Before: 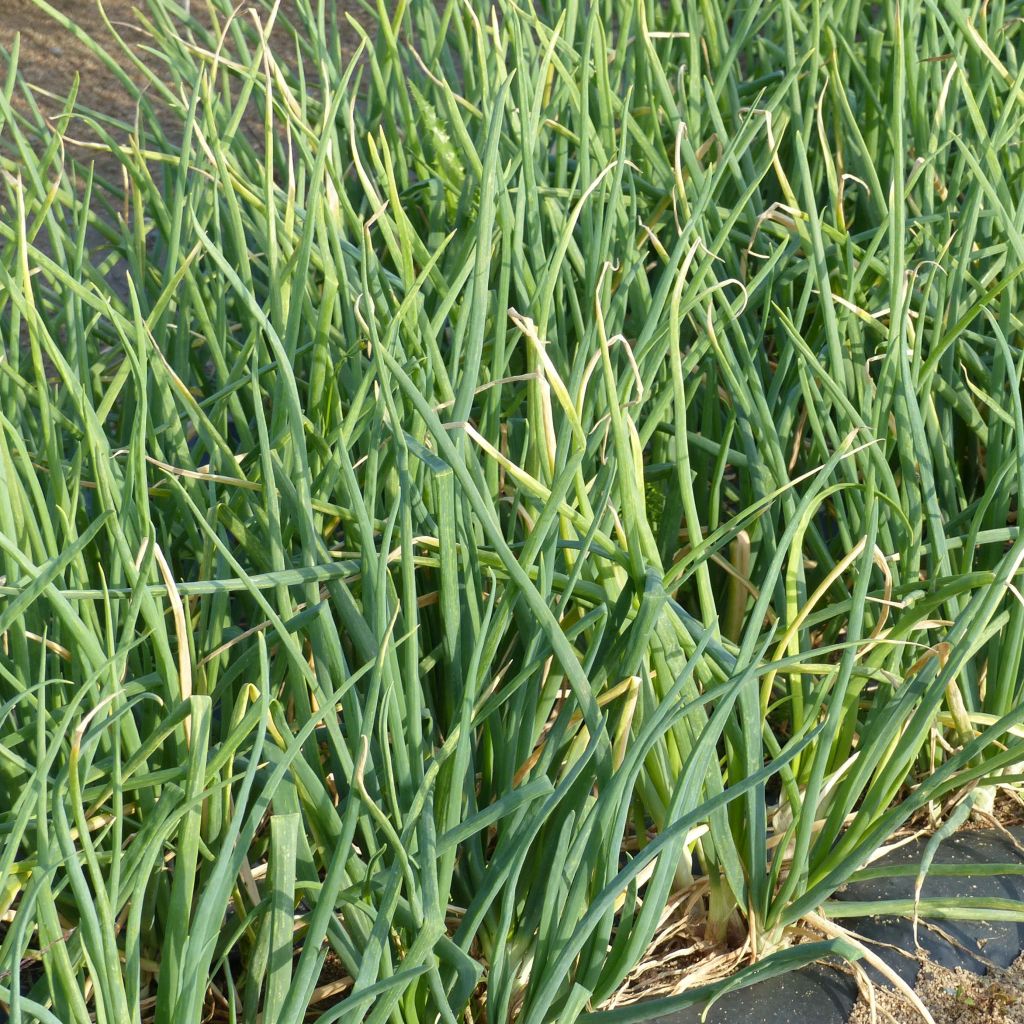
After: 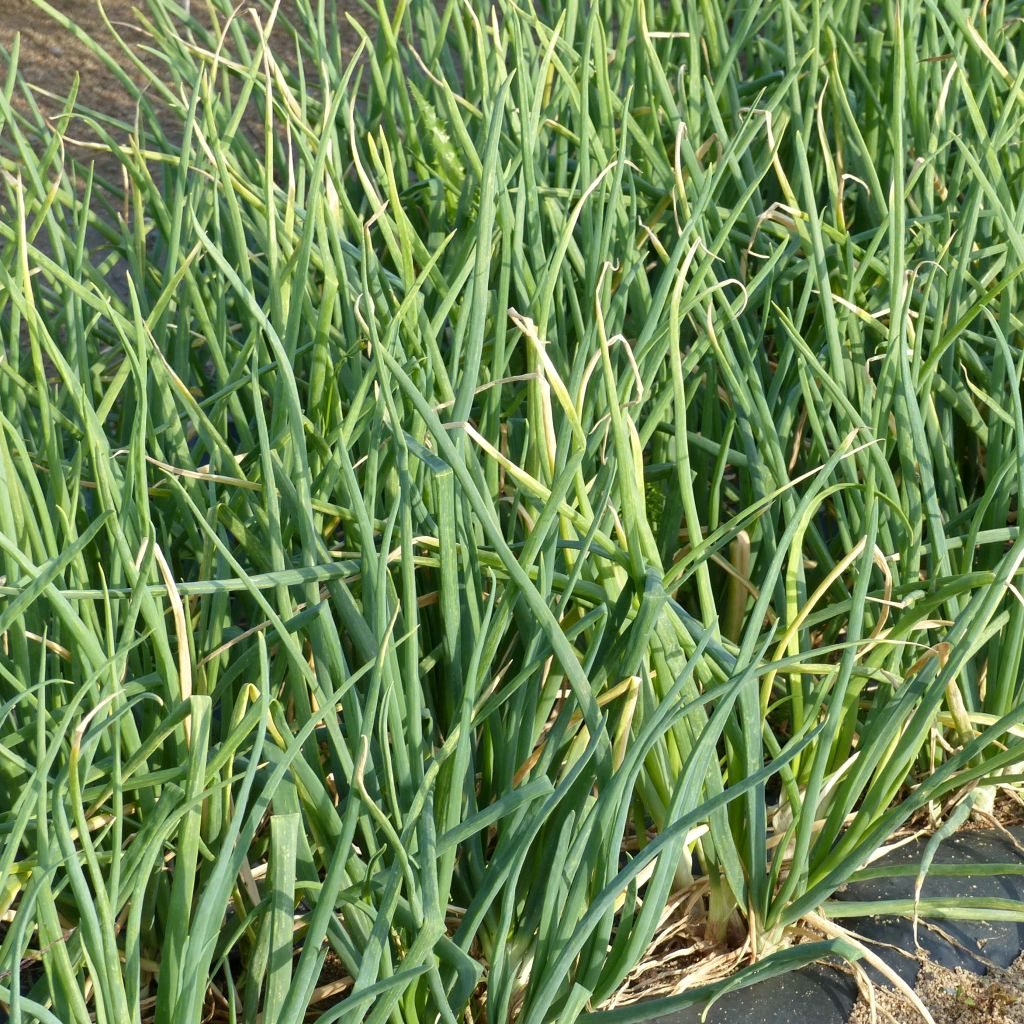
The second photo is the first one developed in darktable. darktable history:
local contrast: mode bilateral grid, contrast 20, coarseness 50, detail 120%, midtone range 0.2
shadows and highlights: low approximation 0.01, soften with gaussian
